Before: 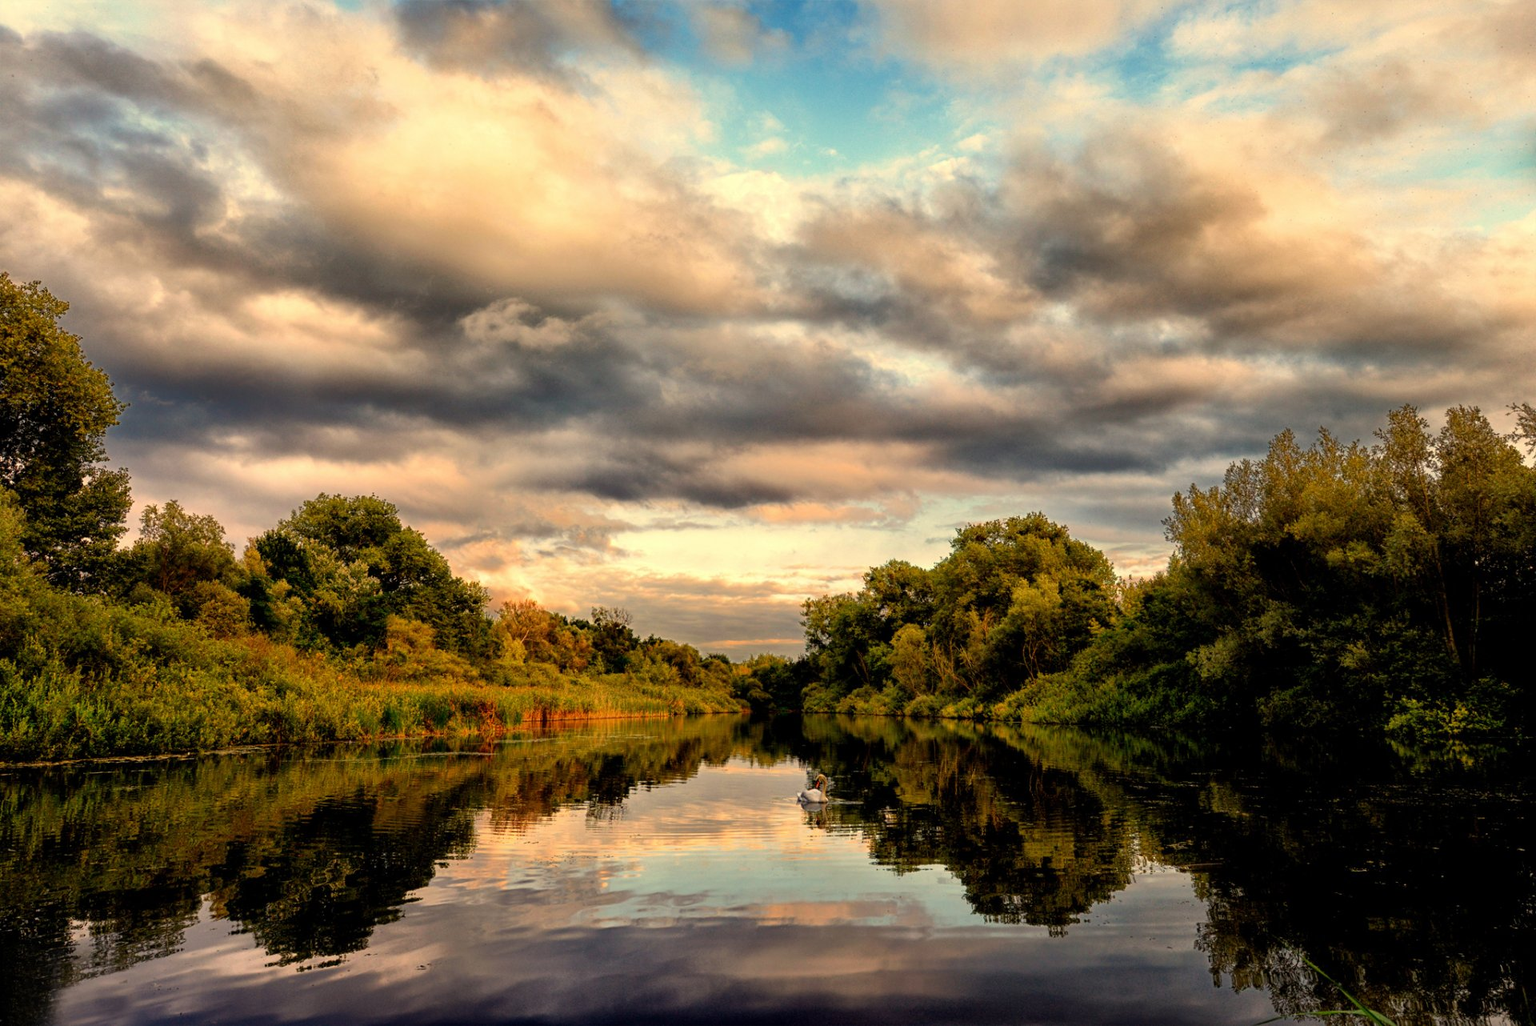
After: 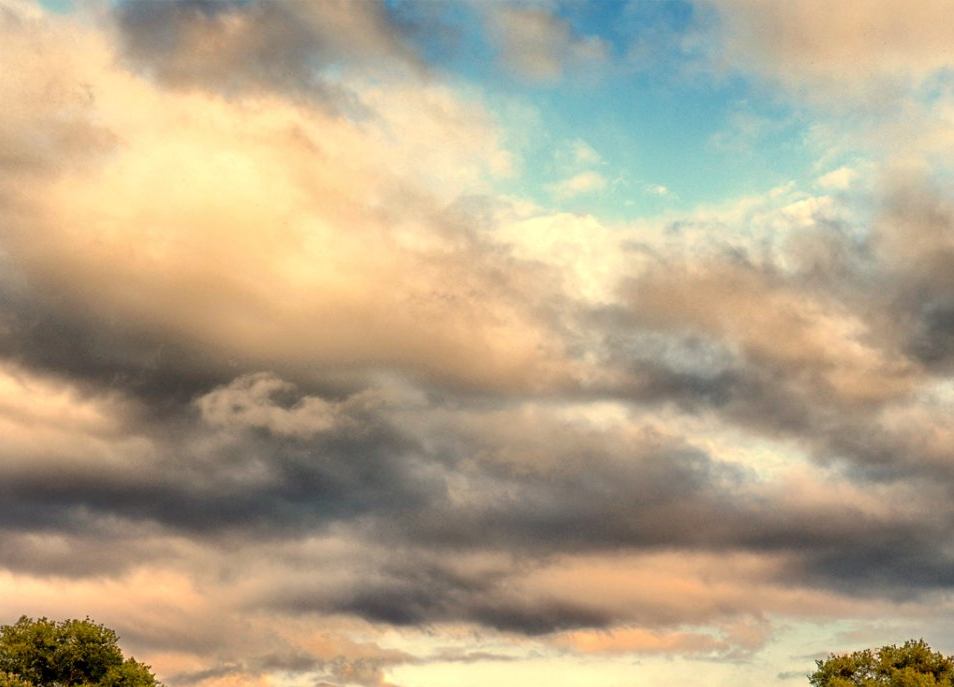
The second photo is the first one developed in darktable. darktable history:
crop: left 19.772%, right 30.498%, bottom 46.373%
local contrast: mode bilateral grid, contrast 10, coarseness 25, detail 111%, midtone range 0.2
